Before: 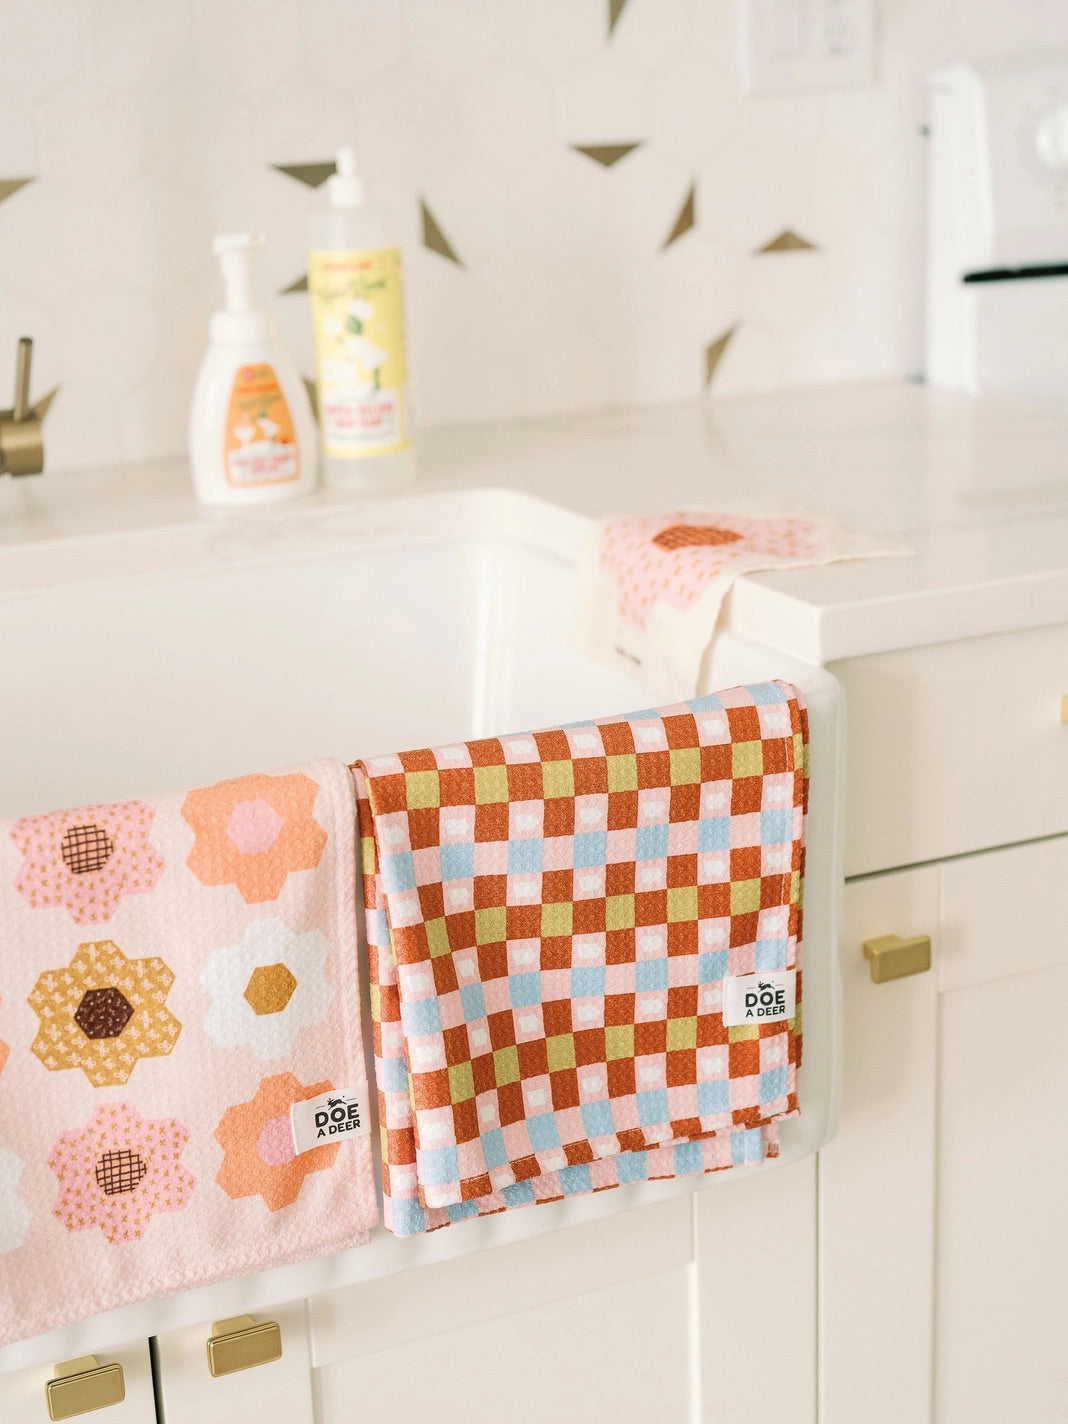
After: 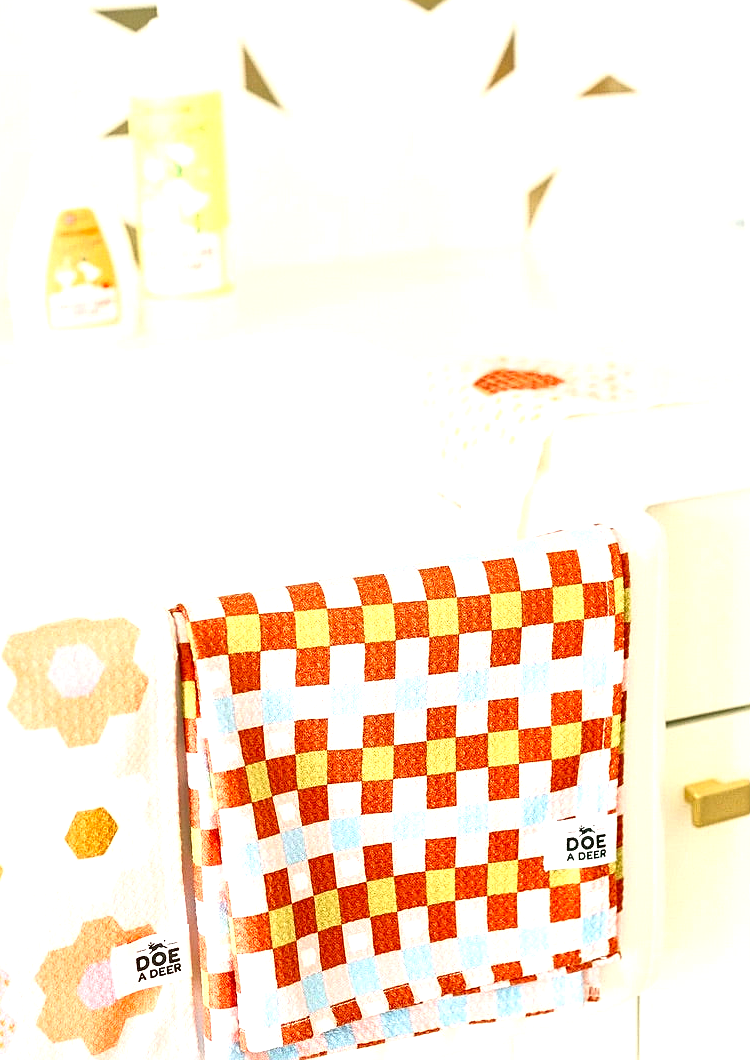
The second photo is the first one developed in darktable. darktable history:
local contrast: mode bilateral grid, contrast 100, coarseness 99, detail 165%, midtone range 0.2
contrast brightness saturation: contrast 0.16, saturation 0.325
crop and rotate: left 16.764%, top 10.968%, right 12.992%, bottom 14.582%
exposure: black level correction 0.001, exposure 0.965 EV, compensate highlight preservation false
sharpen: on, module defaults
